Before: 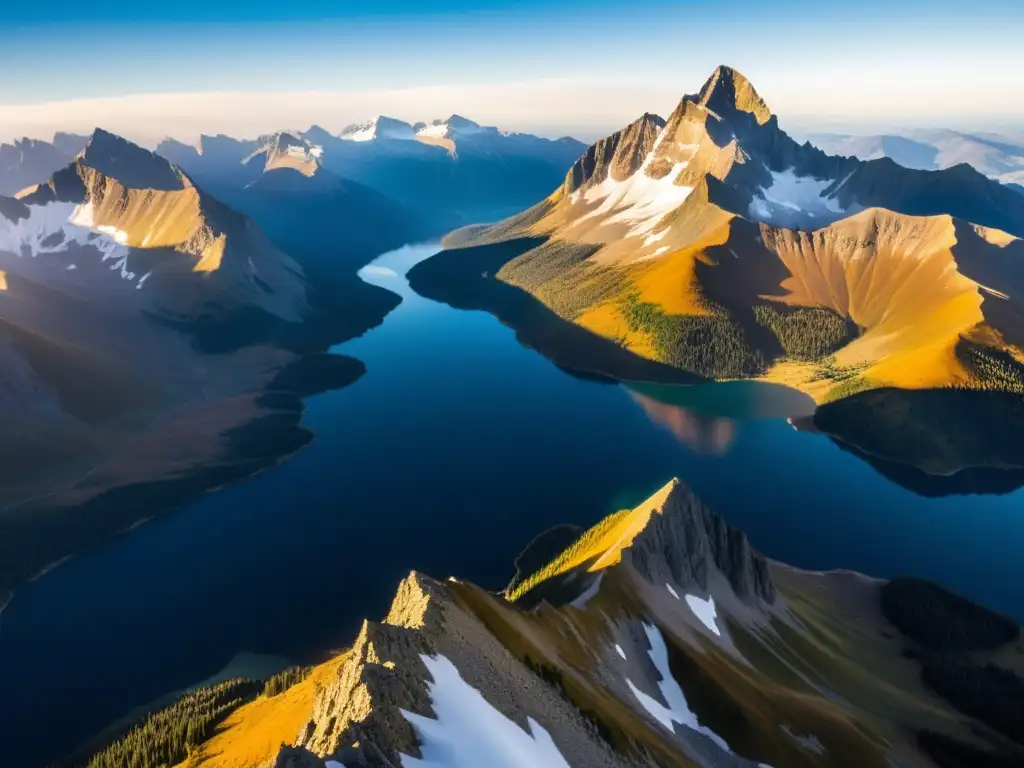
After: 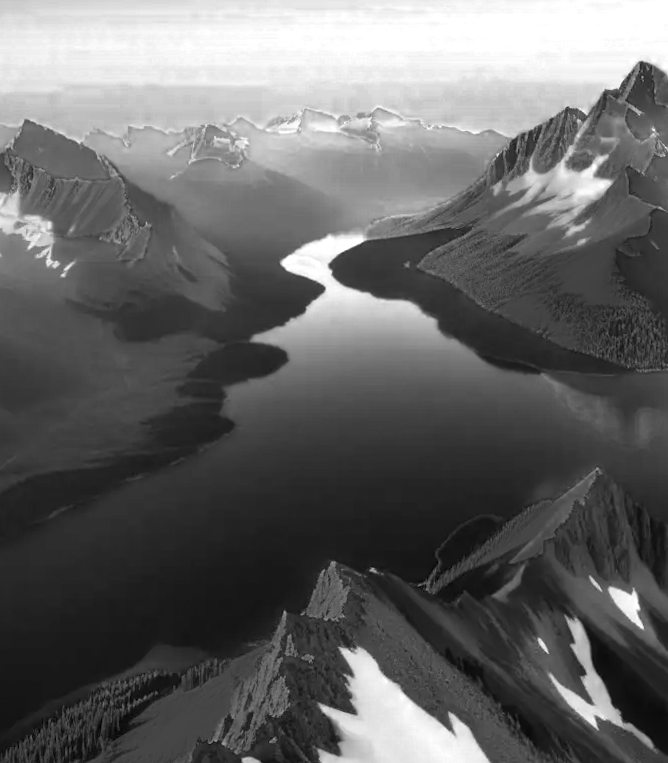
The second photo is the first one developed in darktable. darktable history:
crop and rotate: left 6.617%, right 26.717%
white balance: red 0.978, blue 0.999
rotate and perspective: rotation 0.226°, lens shift (vertical) -0.042, crop left 0.023, crop right 0.982, crop top 0.006, crop bottom 0.994
color zones: curves: ch0 [(0.287, 0.048) (0.493, 0.484) (0.737, 0.816)]; ch1 [(0, 0) (0.143, 0) (0.286, 0) (0.429, 0) (0.571, 0) (0.714, 0) (0.857, 0)]
